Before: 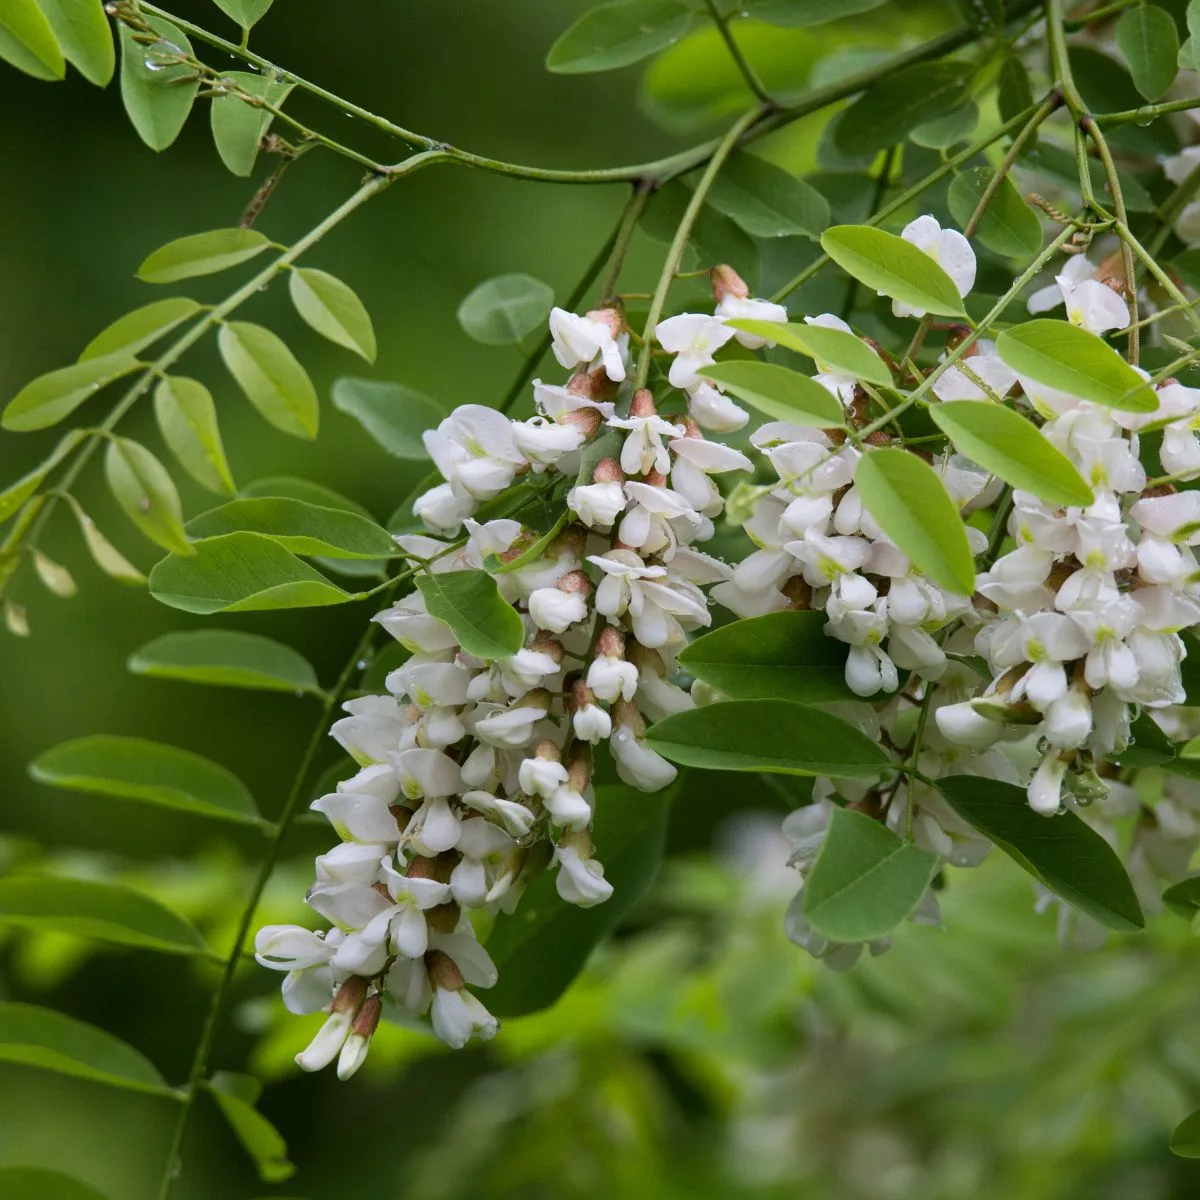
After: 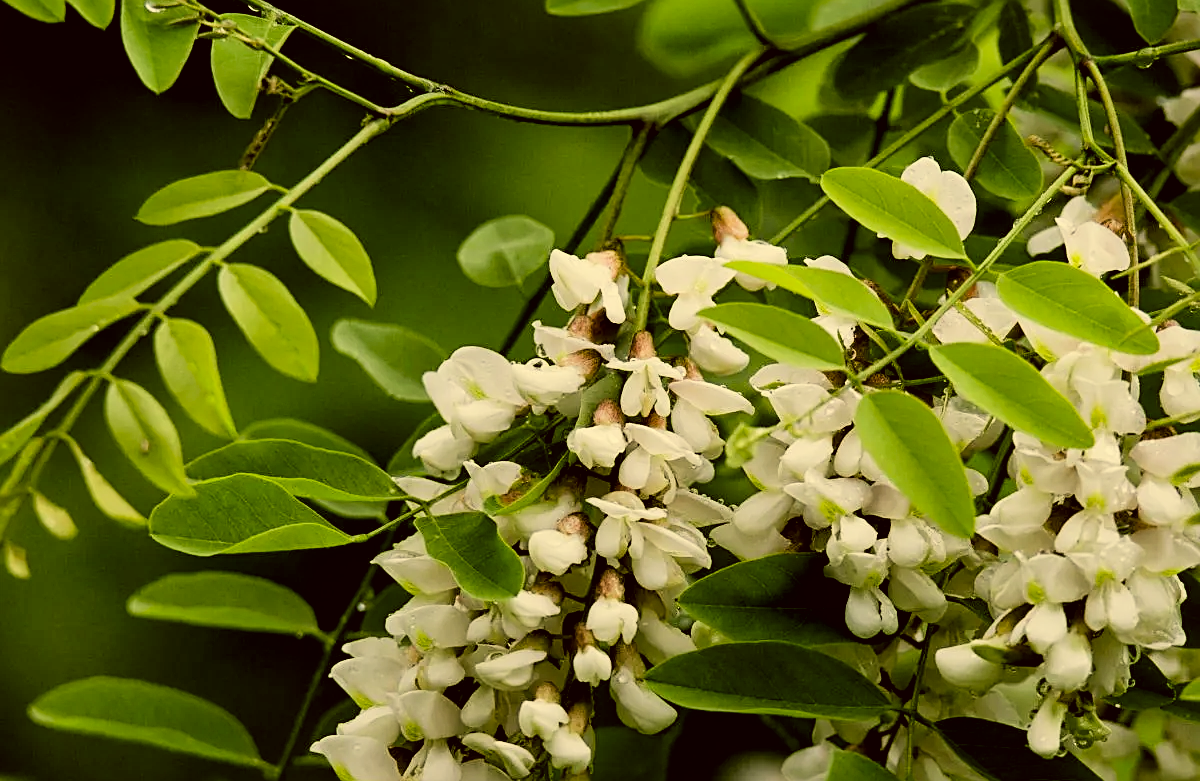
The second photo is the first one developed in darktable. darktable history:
filmic rgb: black relative exposure -5.08 EV, white relative exposure 3.53 EV, threshold 2.96 EV, hardness 3.18, contrast 1.411, highlights saturation mix -49.78%, enable highlight reconstruction true
crop and rotate: top 4.88%, bottom 29.964%
sharpen: on, module defaults
color correction: highlights a* 0.12, highlights b* 29.69, shadows a* -0.261, shadows b* 21.78
local contrast: mode bilateral grid, contrast 21, coarseness 49, detail 144%, midtone range 0.2
